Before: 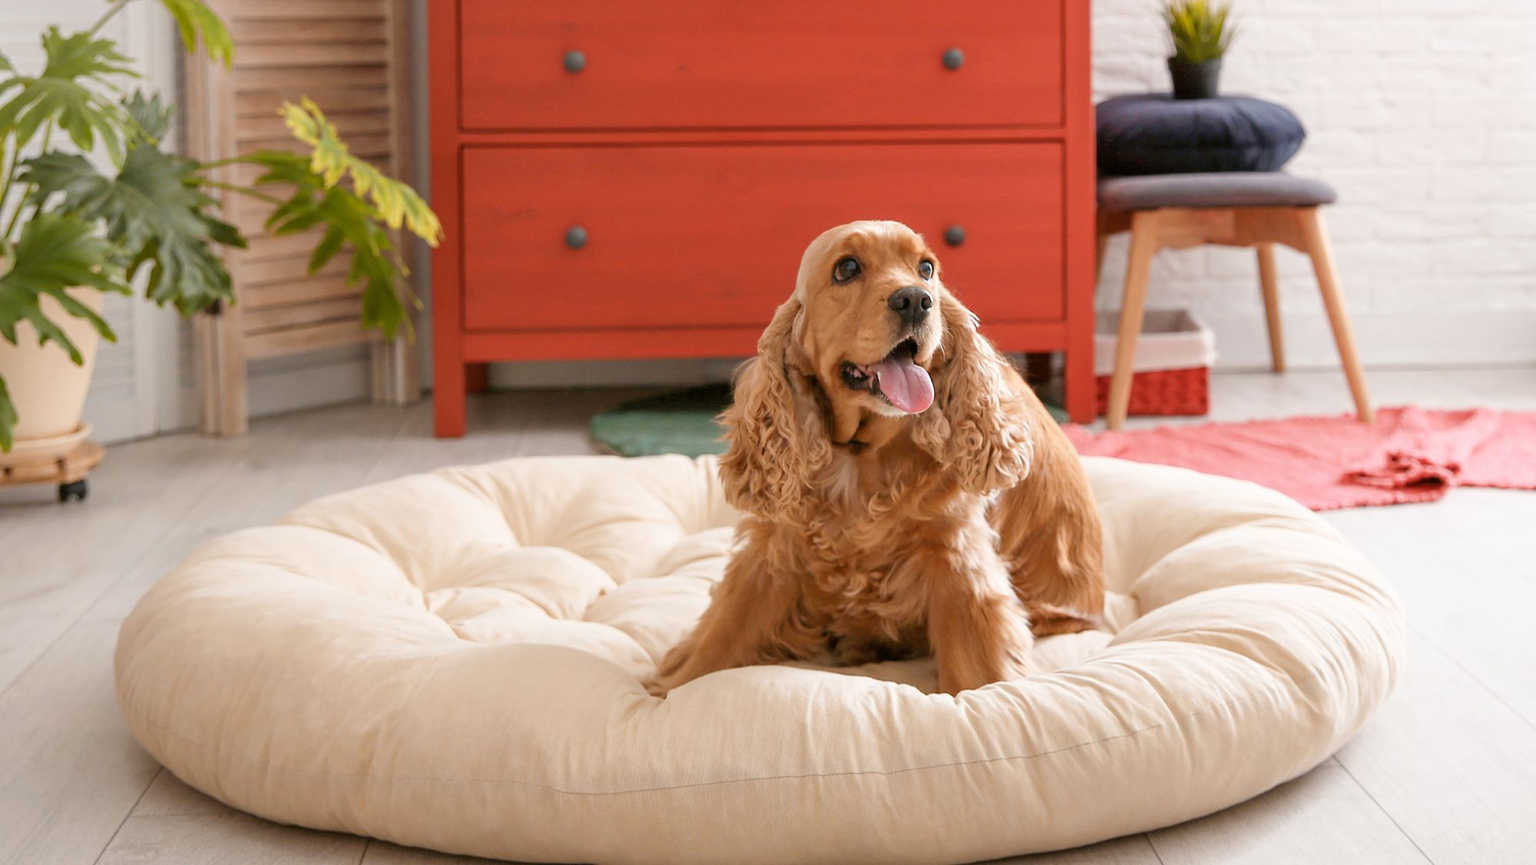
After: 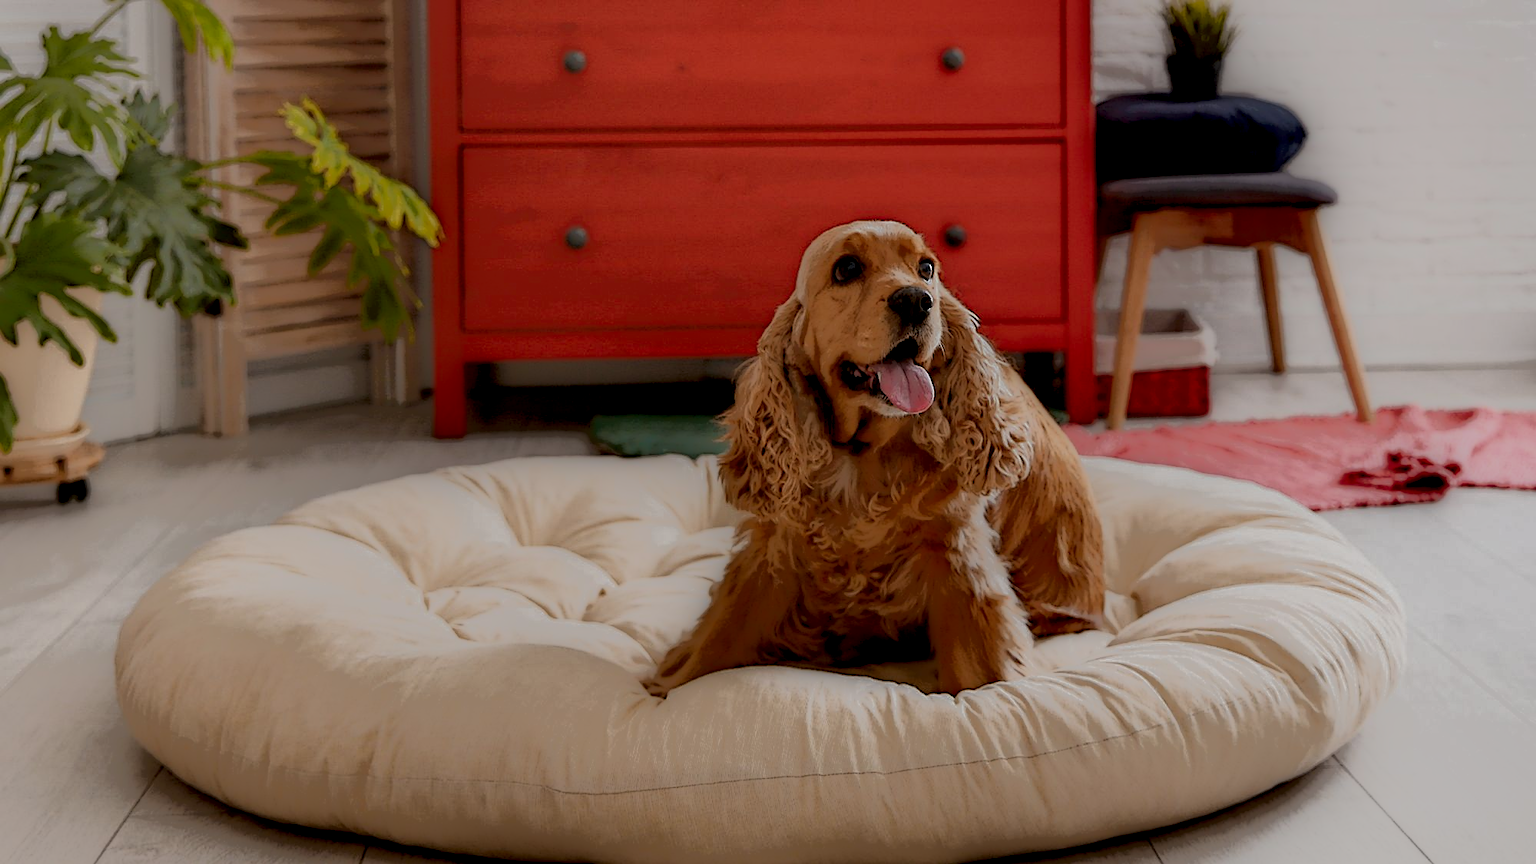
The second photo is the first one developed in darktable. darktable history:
sharpen: on, module defaults
exposure: black level correction 0.001, exposure -0.125 EV, compensate exposure bias true, compensate highlight preservation false
local contrast: highlights 0%, shadows 198%, detail 164%, midtone range 0.001
